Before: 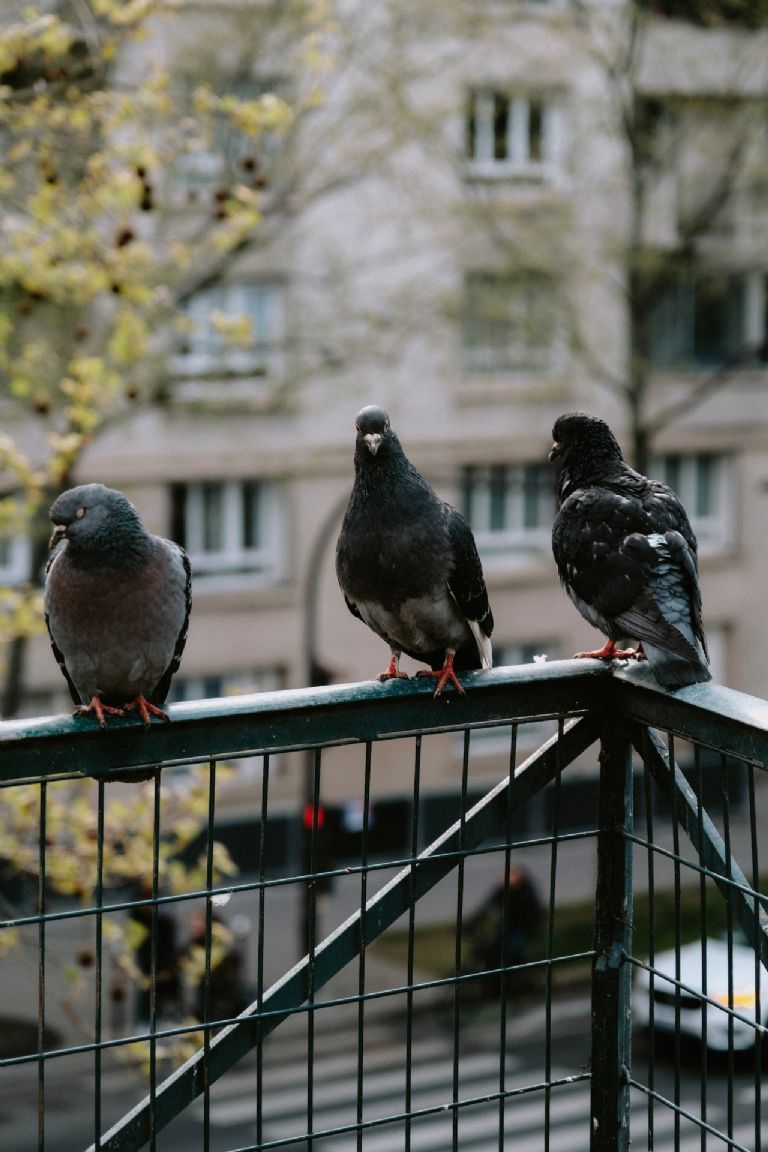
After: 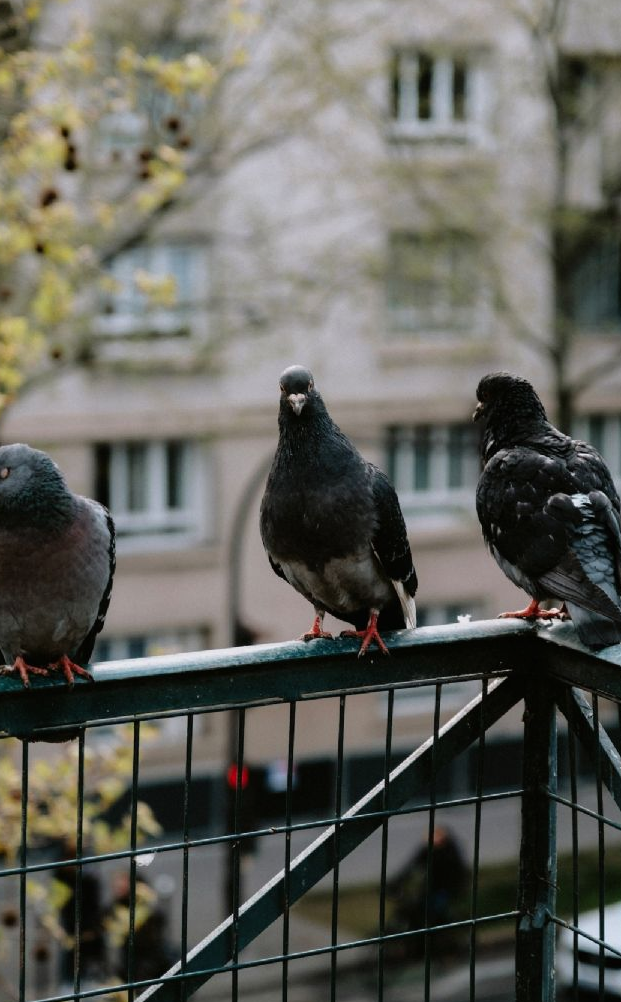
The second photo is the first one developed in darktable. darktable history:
crop: left 9.929%, top 3.475%, right 9.188%, bottom 9.529%
filmic rgb: black relative exposure -16 EV, white relative exposure 2.93 EV, hardness 10.04, color science v6 (2022)
color zones: curves: ch0 [(0.25, 0.5) (0.463, 0.627) (0.484, 0.637) (0.75, 0.5)]
